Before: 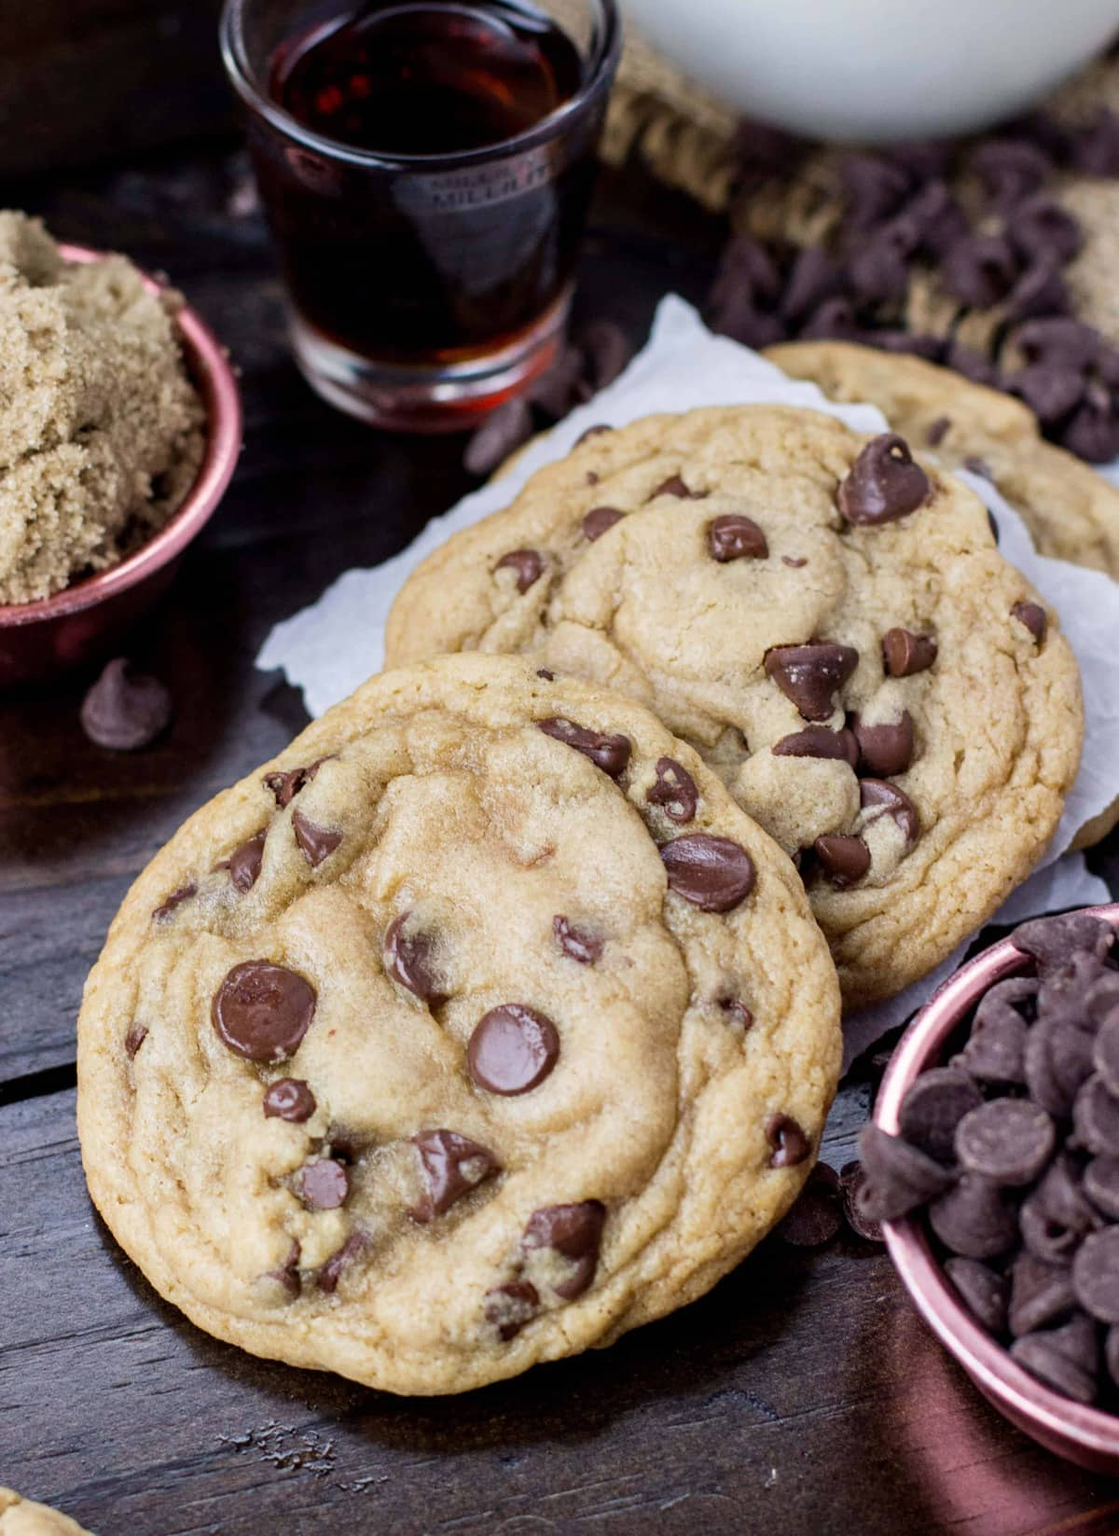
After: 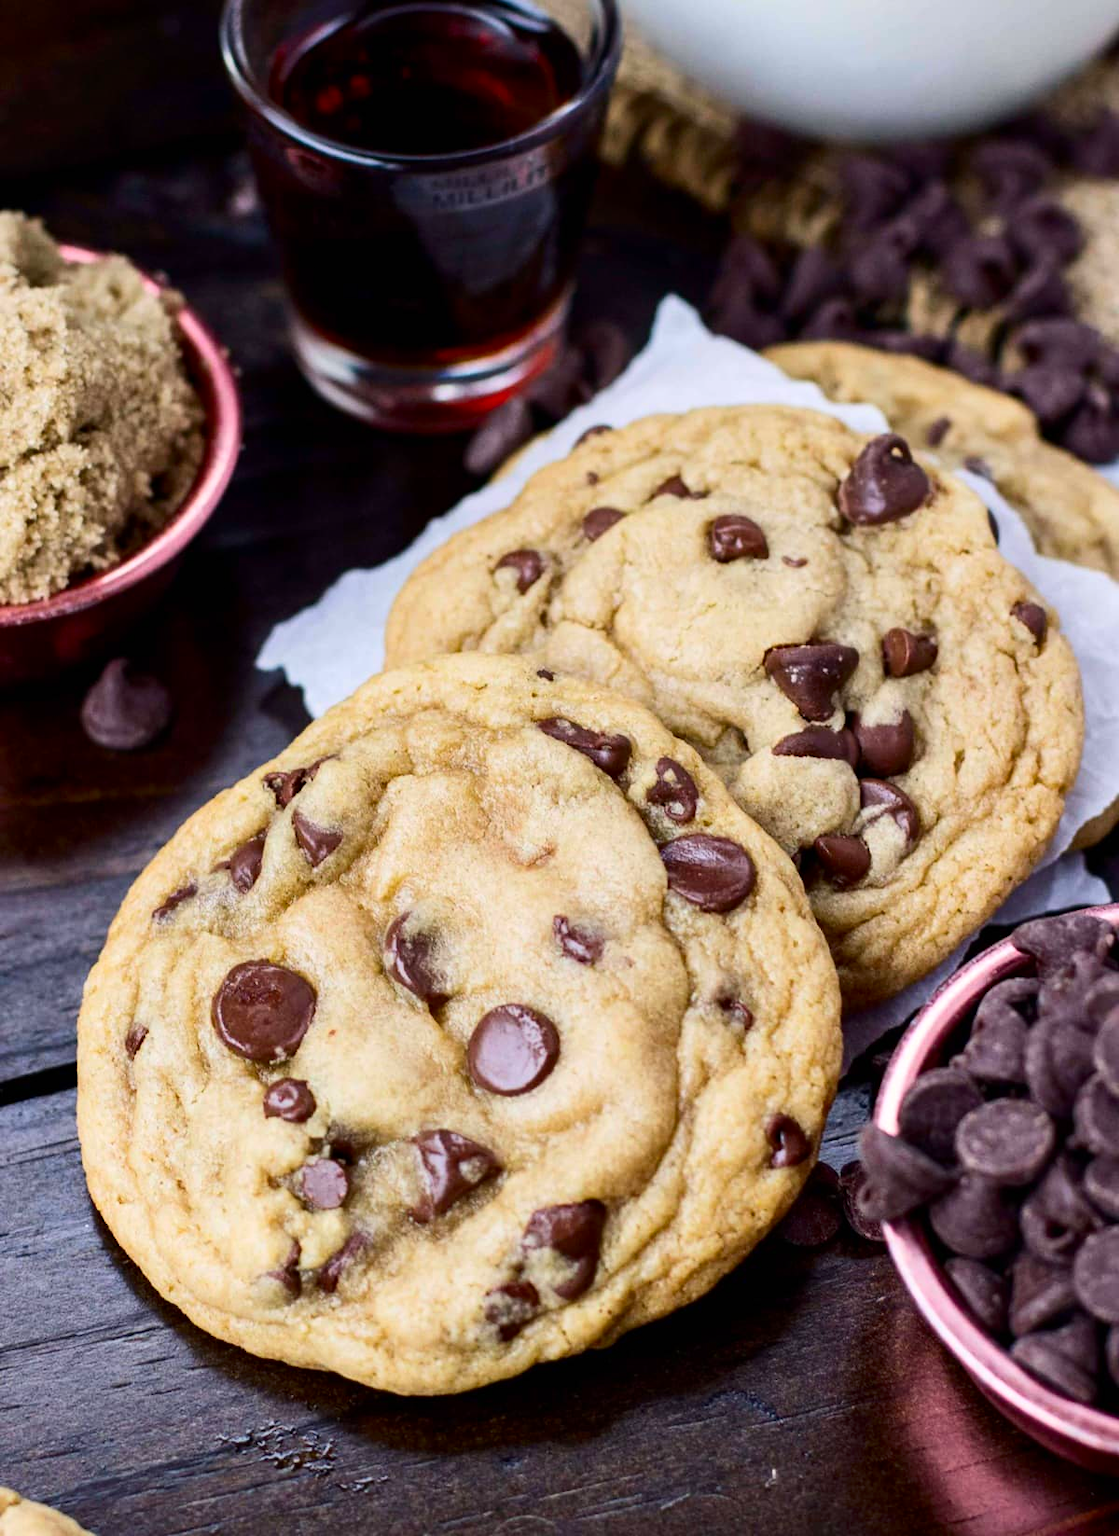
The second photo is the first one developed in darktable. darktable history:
contrast brightness saturation: contrast 0.184, saturation 0.3
